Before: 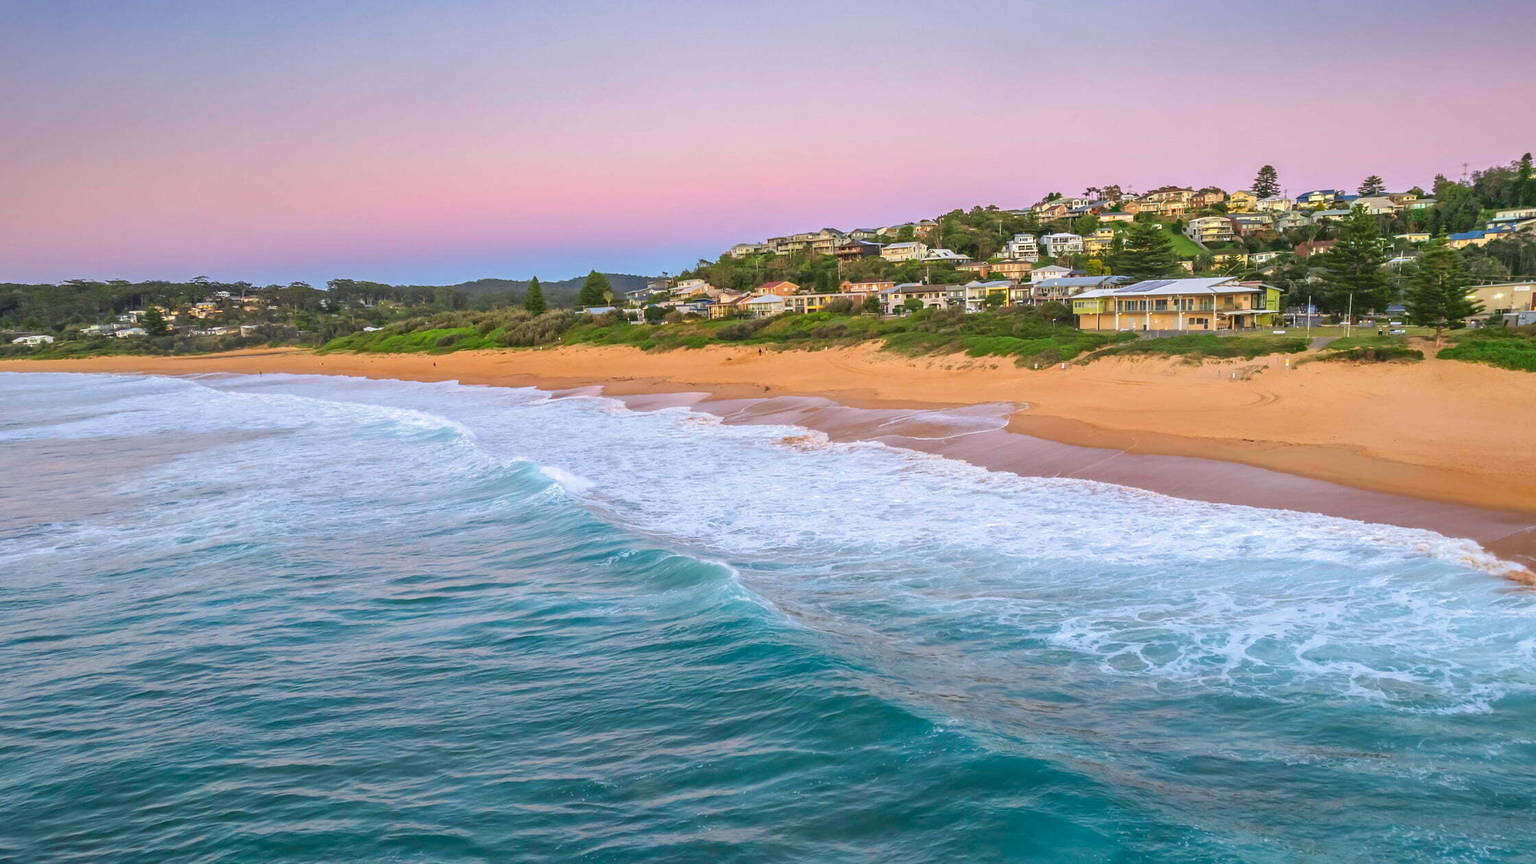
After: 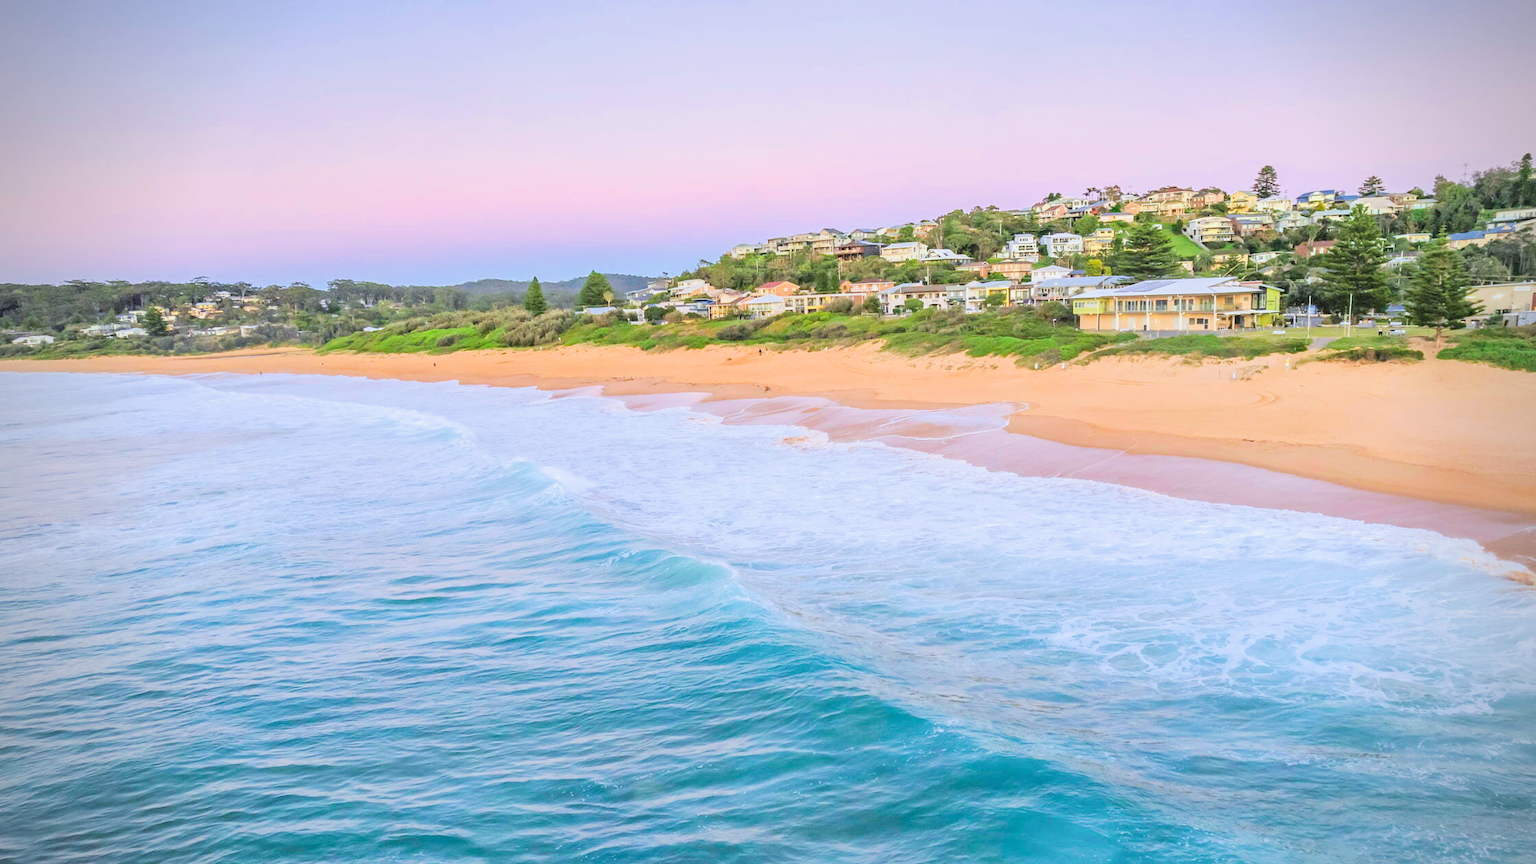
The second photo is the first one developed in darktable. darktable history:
rgb levels: levels [[0.013, 0.434, 0.89], [0, 0.5, 1], [0, 0.5, 1]]
filmic rgb: black relative exposure -7.65 EV, white relative exposure 4.56 EV, hardness 3.61, contrast 1.106
vignetting: on, module defaults
exposure: black level correction 0, exposure 1.1 EV, compensate exposure bias true, compensate highlight preservation false
white balance: red 0.954, blue 1.079
